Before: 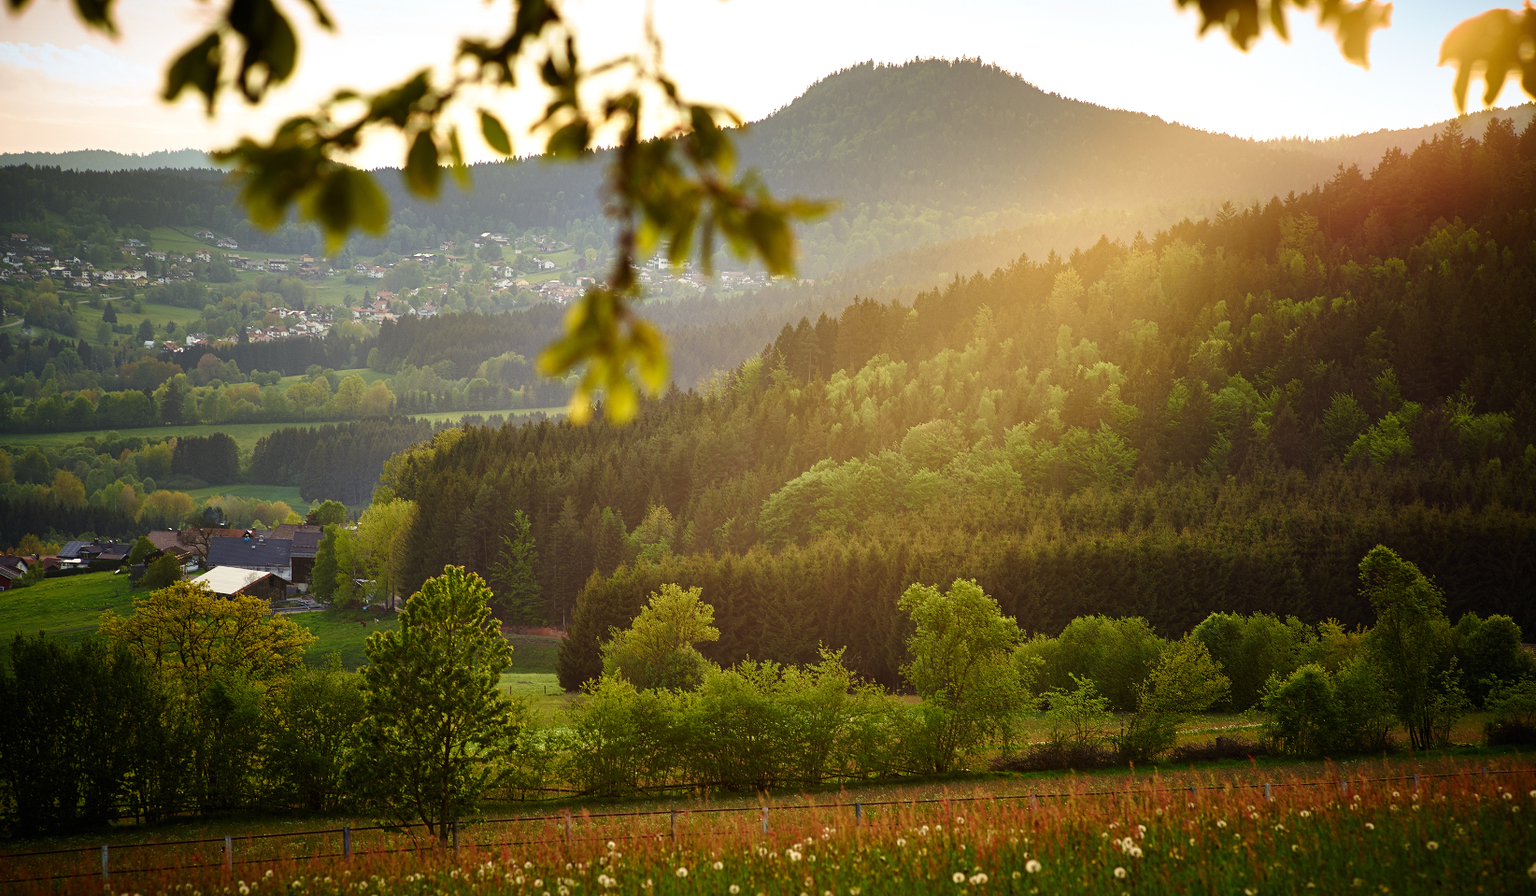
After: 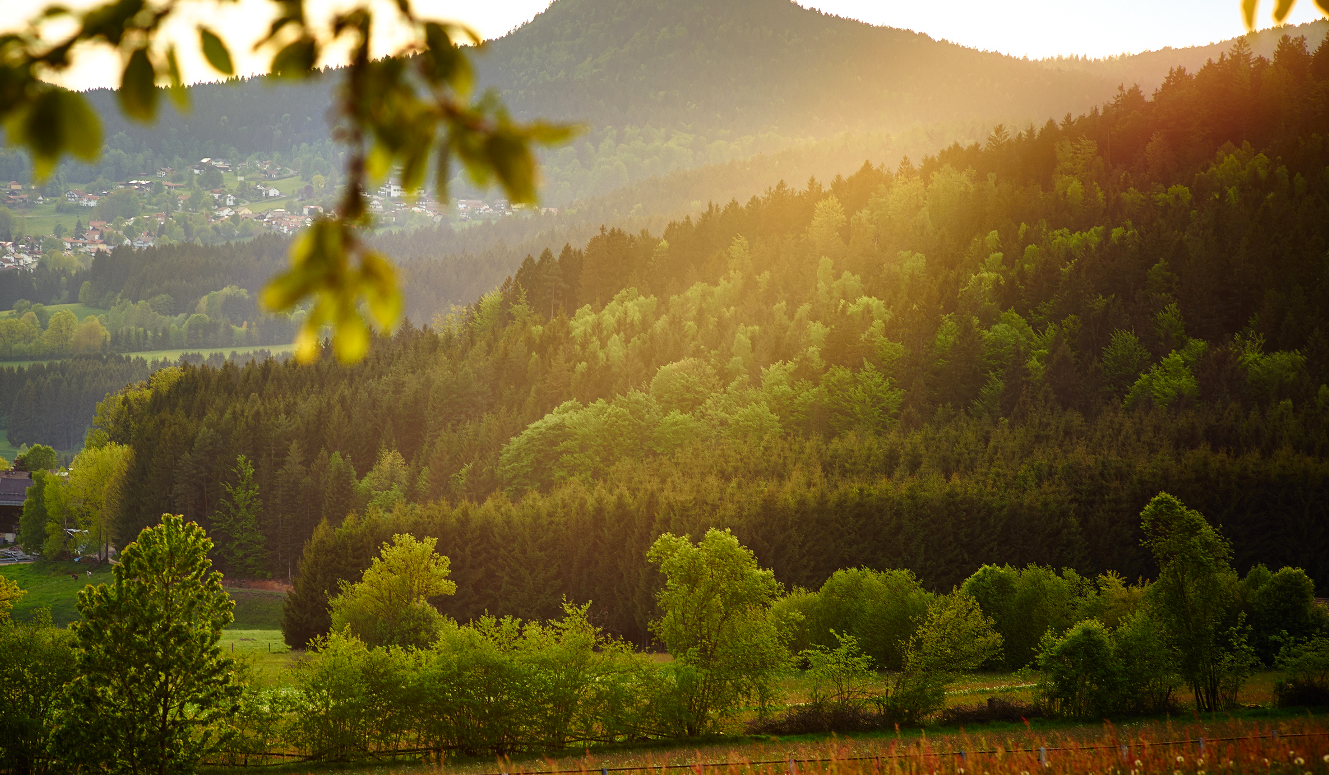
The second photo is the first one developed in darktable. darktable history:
crop: left 19.159%, top 9.58%, bottom 9.58%
contrast brightness saturation: saturation 0.1
